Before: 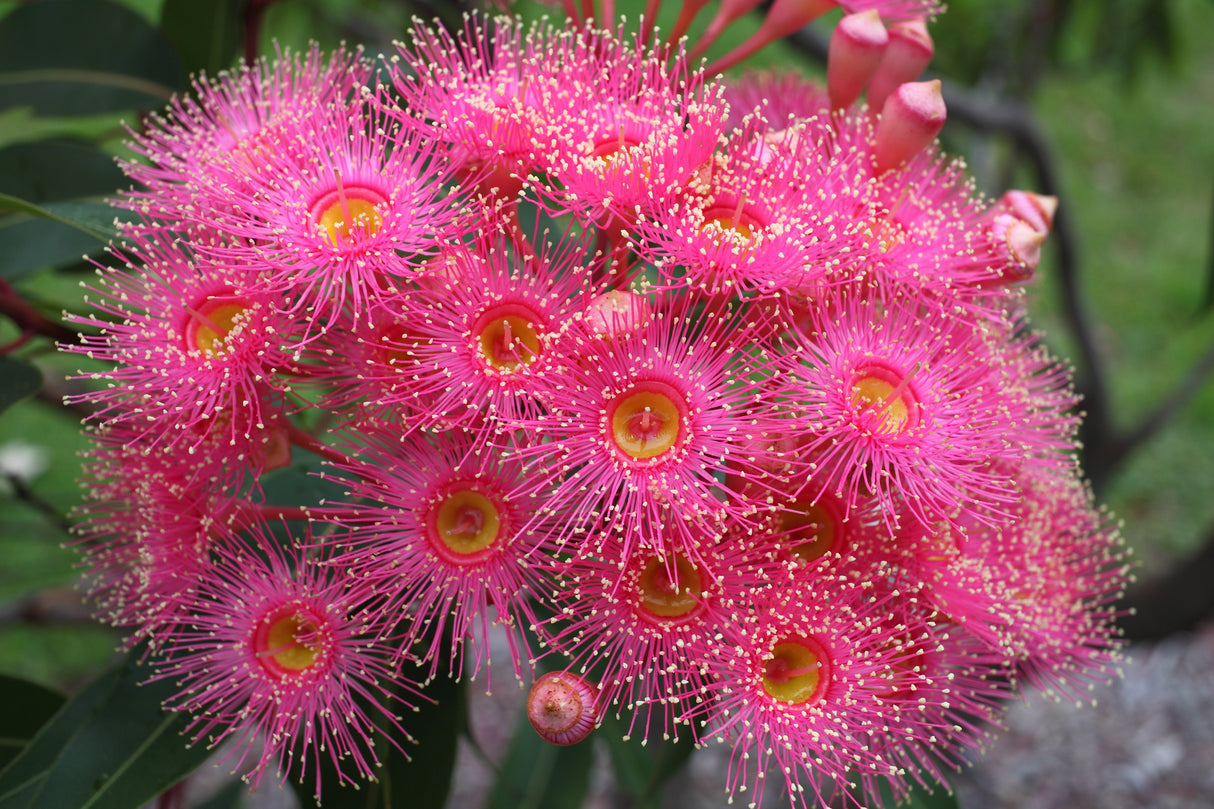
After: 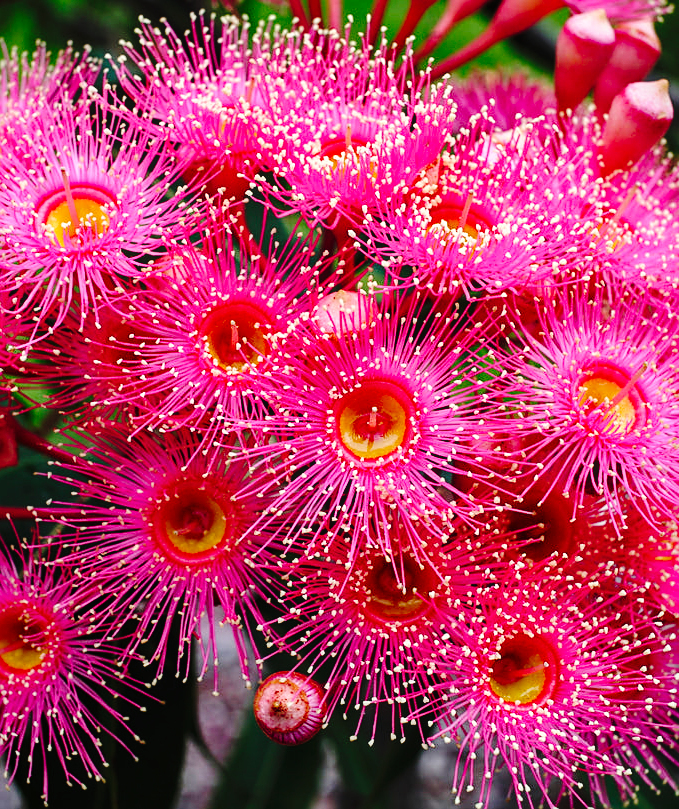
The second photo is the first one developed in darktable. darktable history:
crop and rotate: left 22.531%, right 21.505%
base curve: curves: ch0 [(0, 0) (0.073, 0.04) (0.157, 0.139) (0.492, 0.492) (0.758, 0.758) (1, 1)], preserve colors none
tone curve: curves: ch0 [(0, 0) (0.003, 0.004) (0.011, 0.006) (0.025, 0.011) (0.044, 0.017) (0.069, 0.029) (0.1, 0.047) (0.136, 0.07) (0.177, 0.121) (0.224, 0.182) (0.277, 0.257) (0.335, 0.342) (0.399, 0.432) (0.468, 0.526) (0.543, 0.621) (0.623, 0.711) (0.709, 0.792) (0.801, 0.87) (0.898, 0.951) (1, 1)], preserve colors none
sharpen: on, module defaults
contrast equalizer: octaves 7, y [[0.439, 0.44, 0.442, 0.457, 0.493, 0.498], [0.5 ×6], [0.5 ×6], [0 ×6], [0 ×6]], mix -0.982
local contrast: detail 110%
